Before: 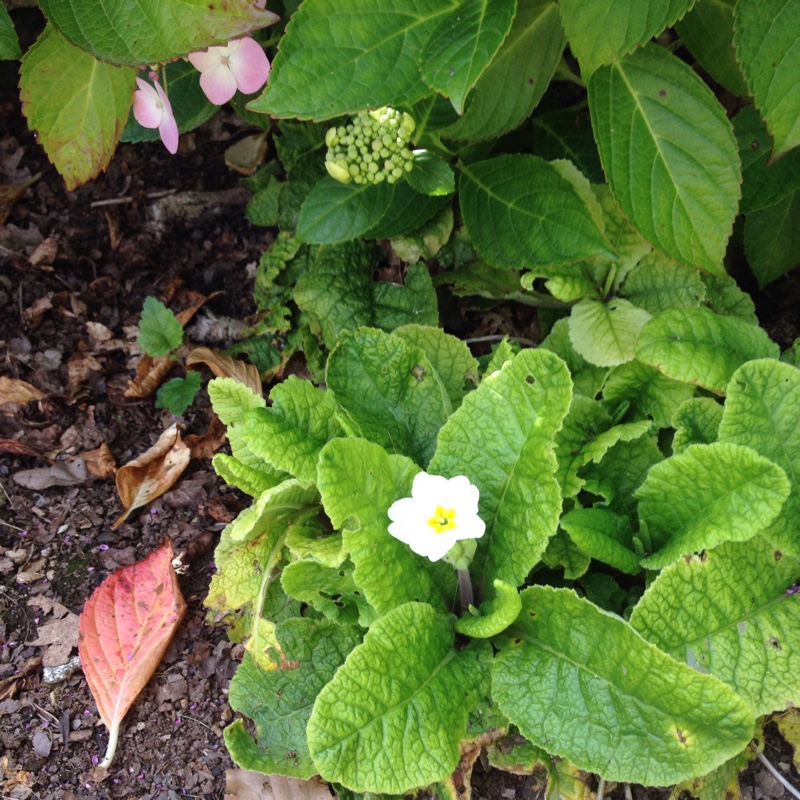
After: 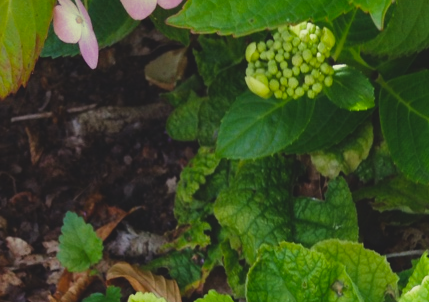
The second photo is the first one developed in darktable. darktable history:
exposure: black level correction -0.015, exposure -0.5 EV, compensate highlight preservation false
split-toning: shadows › hue 290.82°, shadows › saturation 0.34, highlights › saturation 0.38, balance 0, compress 50%
crop: left 10.121%, top 10.631%, right 36.218%, bottom 51.526%
color balance rgb: linear chroma grading › global chroma 9.31%, global vibrance 41.49%
